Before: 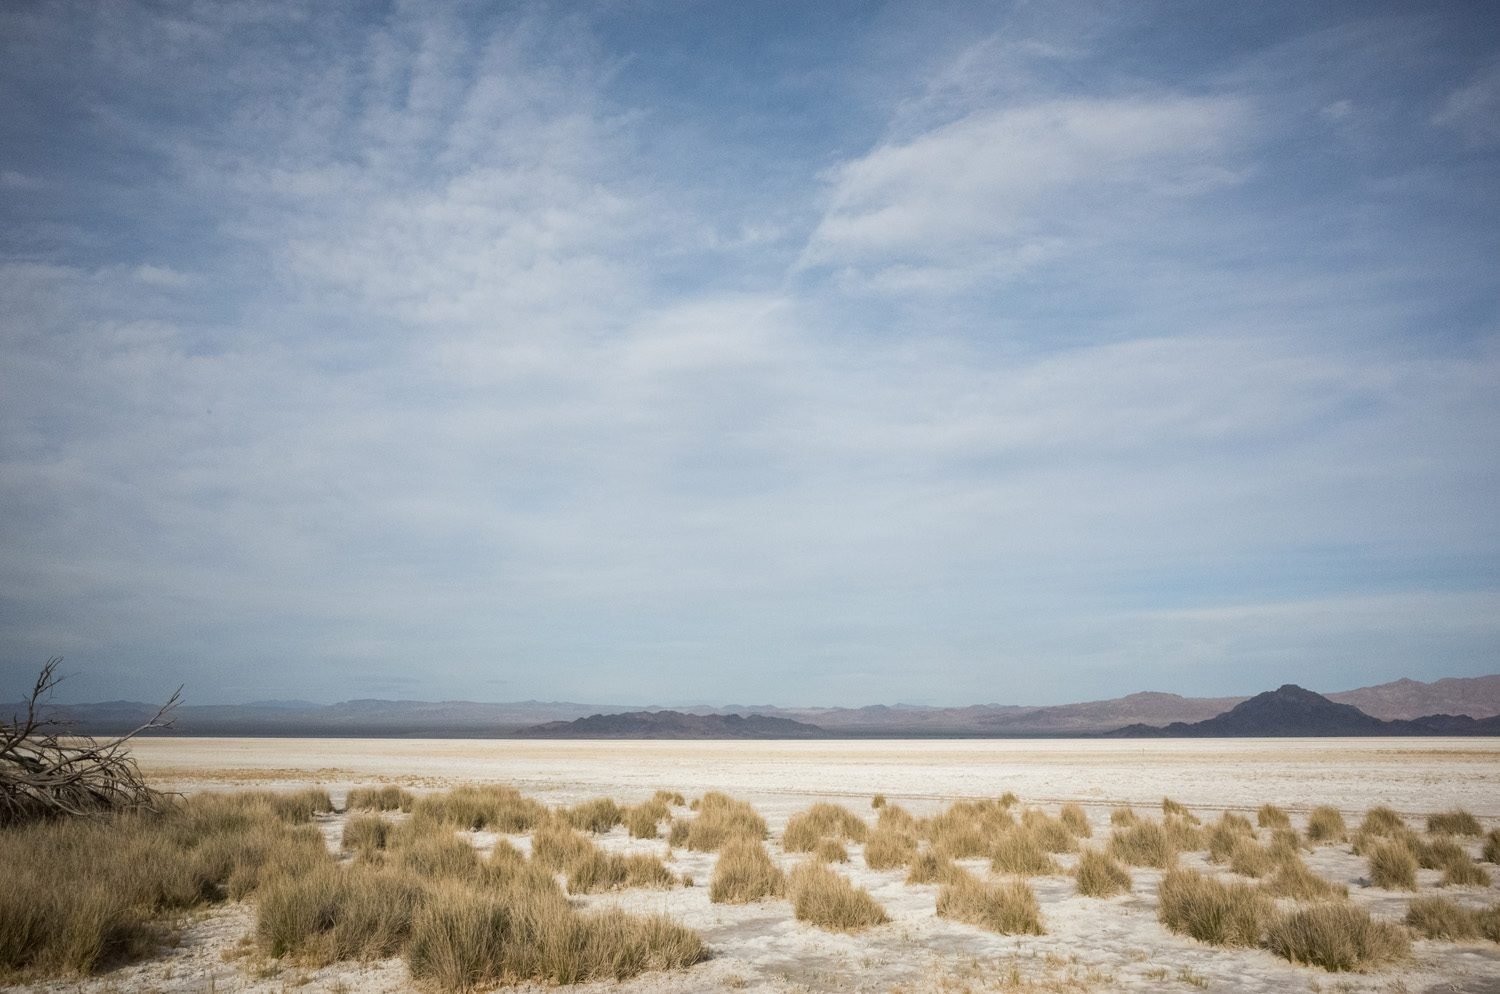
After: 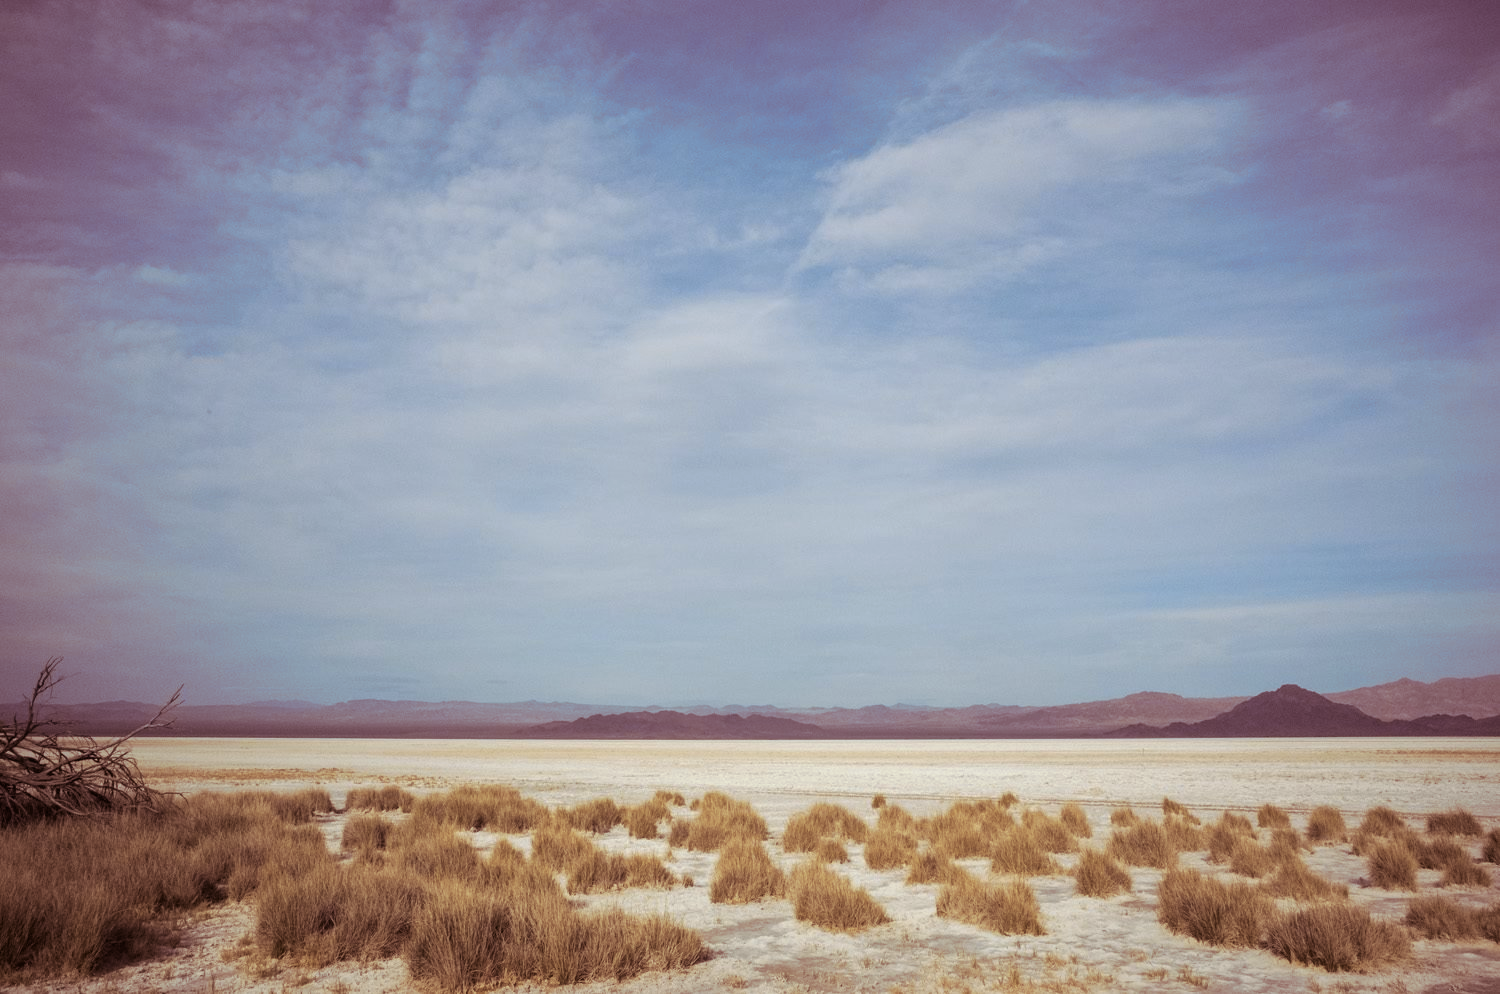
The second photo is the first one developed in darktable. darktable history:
split-toning: on, module defaults
color contrast: green-magenta contrast 0.85, blue-yellow contrast 1.25, unbound 0
shadows and highlights: shadows -20, white point adjustment -2, highlights -35
